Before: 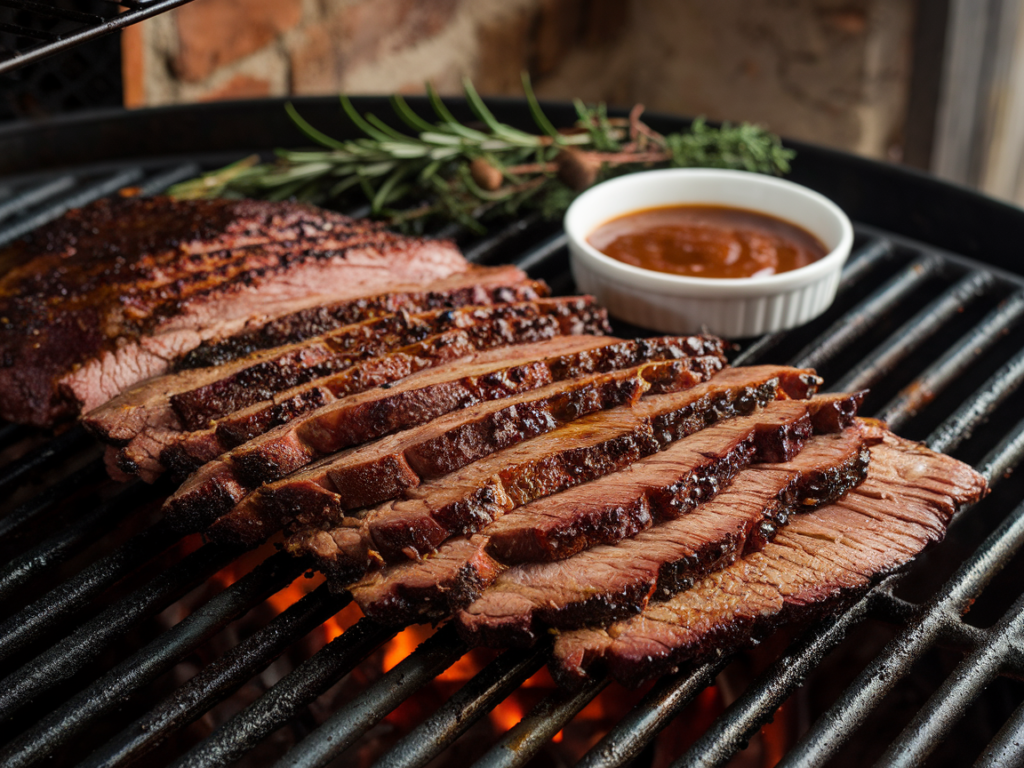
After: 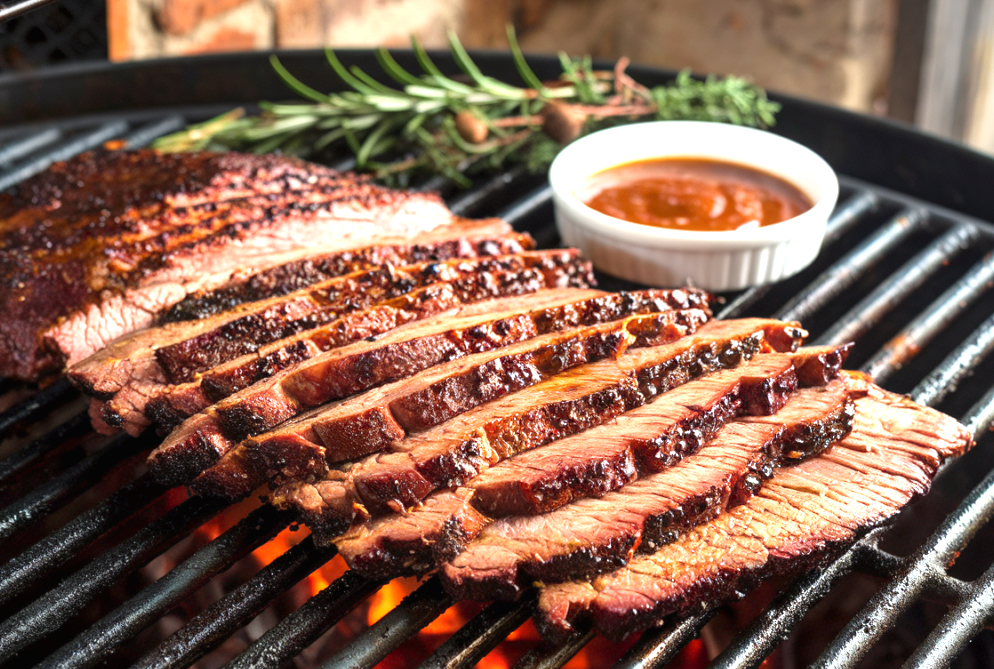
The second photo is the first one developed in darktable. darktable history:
exposure: black level correction 0, exposure 1.45 EV, compensate exposure bias true, compensate highlight preservation false
crop: left 1.507%, top 6.147%, right 1.379%, bottom 6.637%
levels: levels [0, 0.478, 1]
white balance: red 0.982, blue 1.018
